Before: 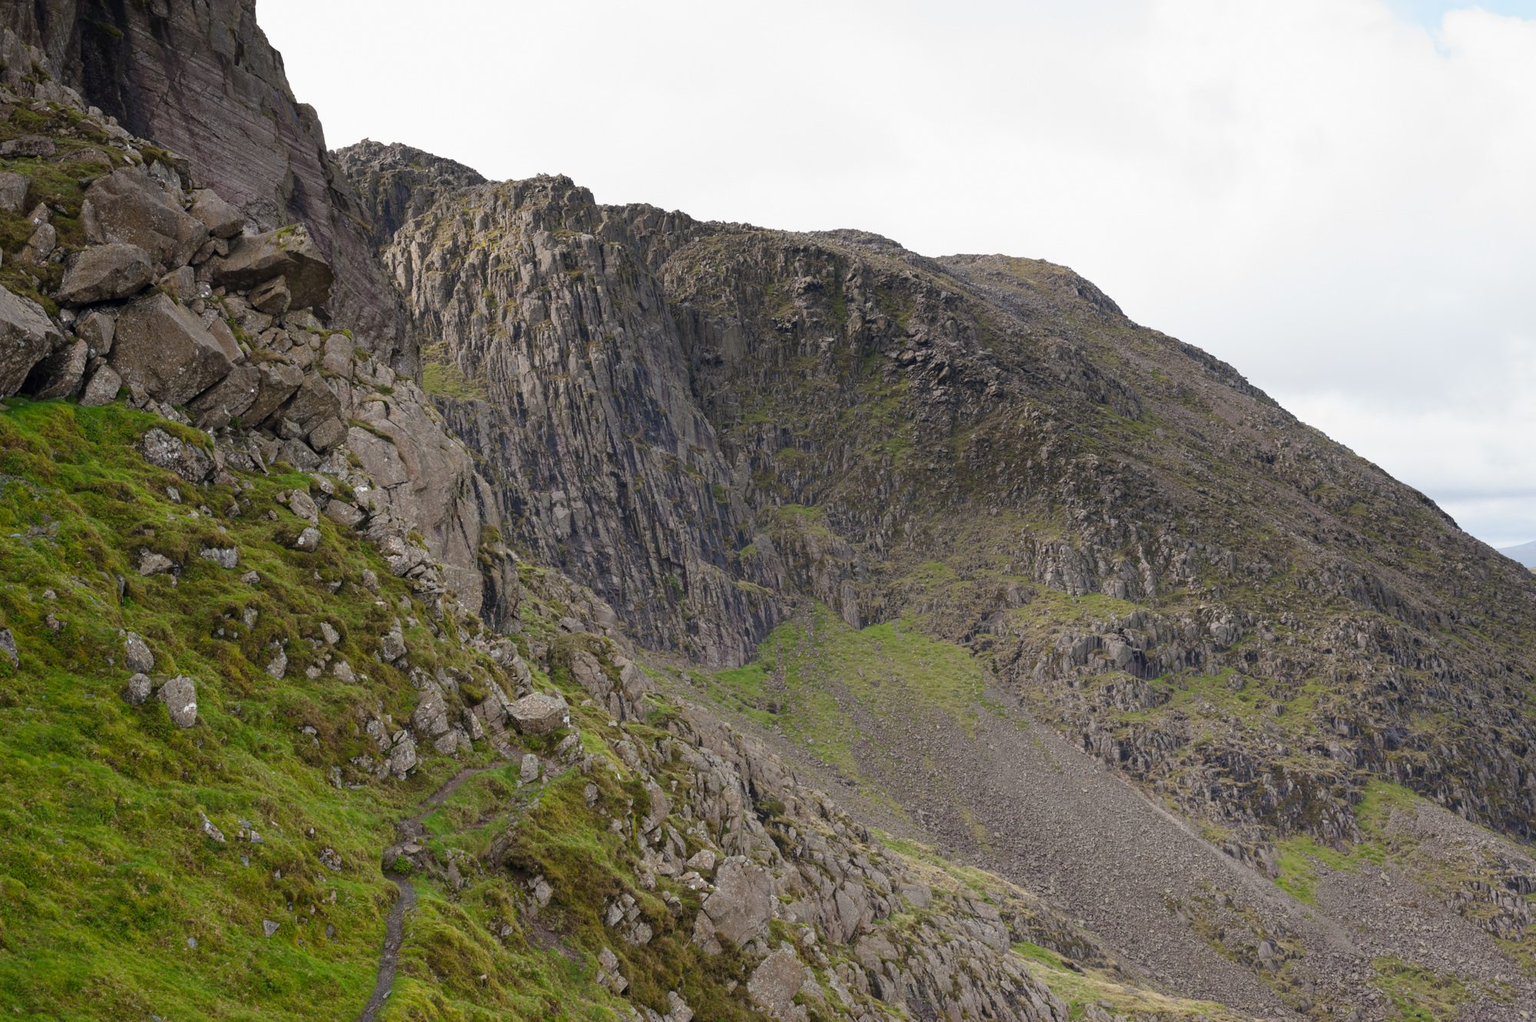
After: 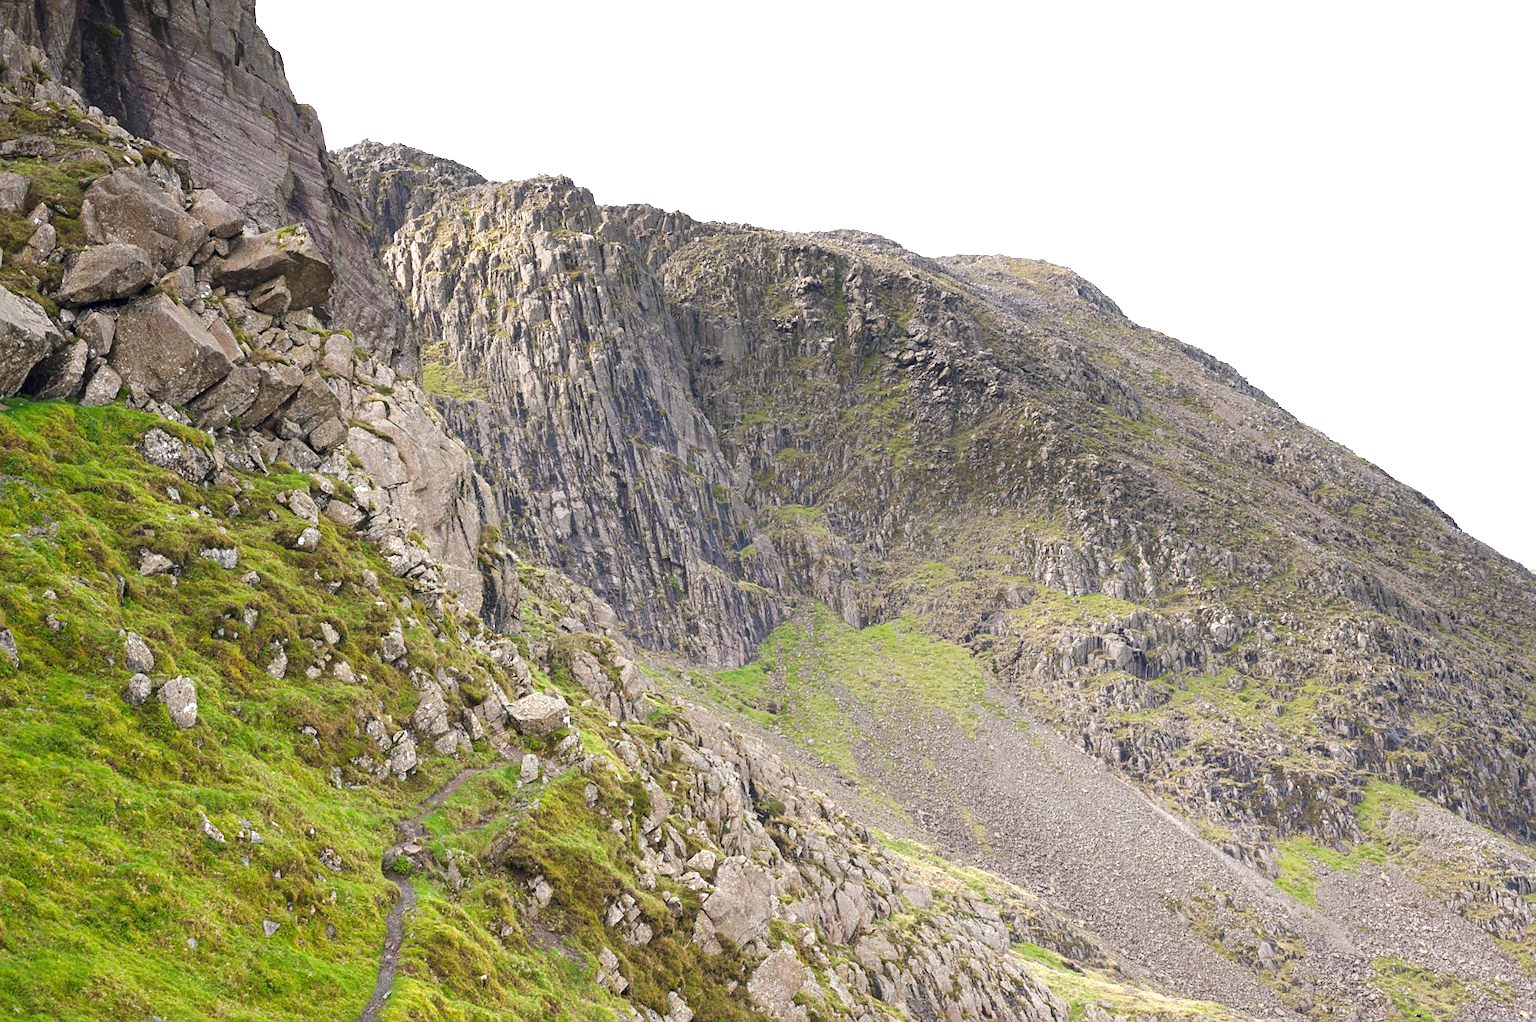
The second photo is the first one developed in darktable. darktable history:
sharpen: amount 0.215
exposure: black level correction 0, exposure 1.172 EV, compensate highlight preservation false
base curve: curves: ch0 [(0, 0) (0.472, 0.508) (1, 1)], preserve colors none
